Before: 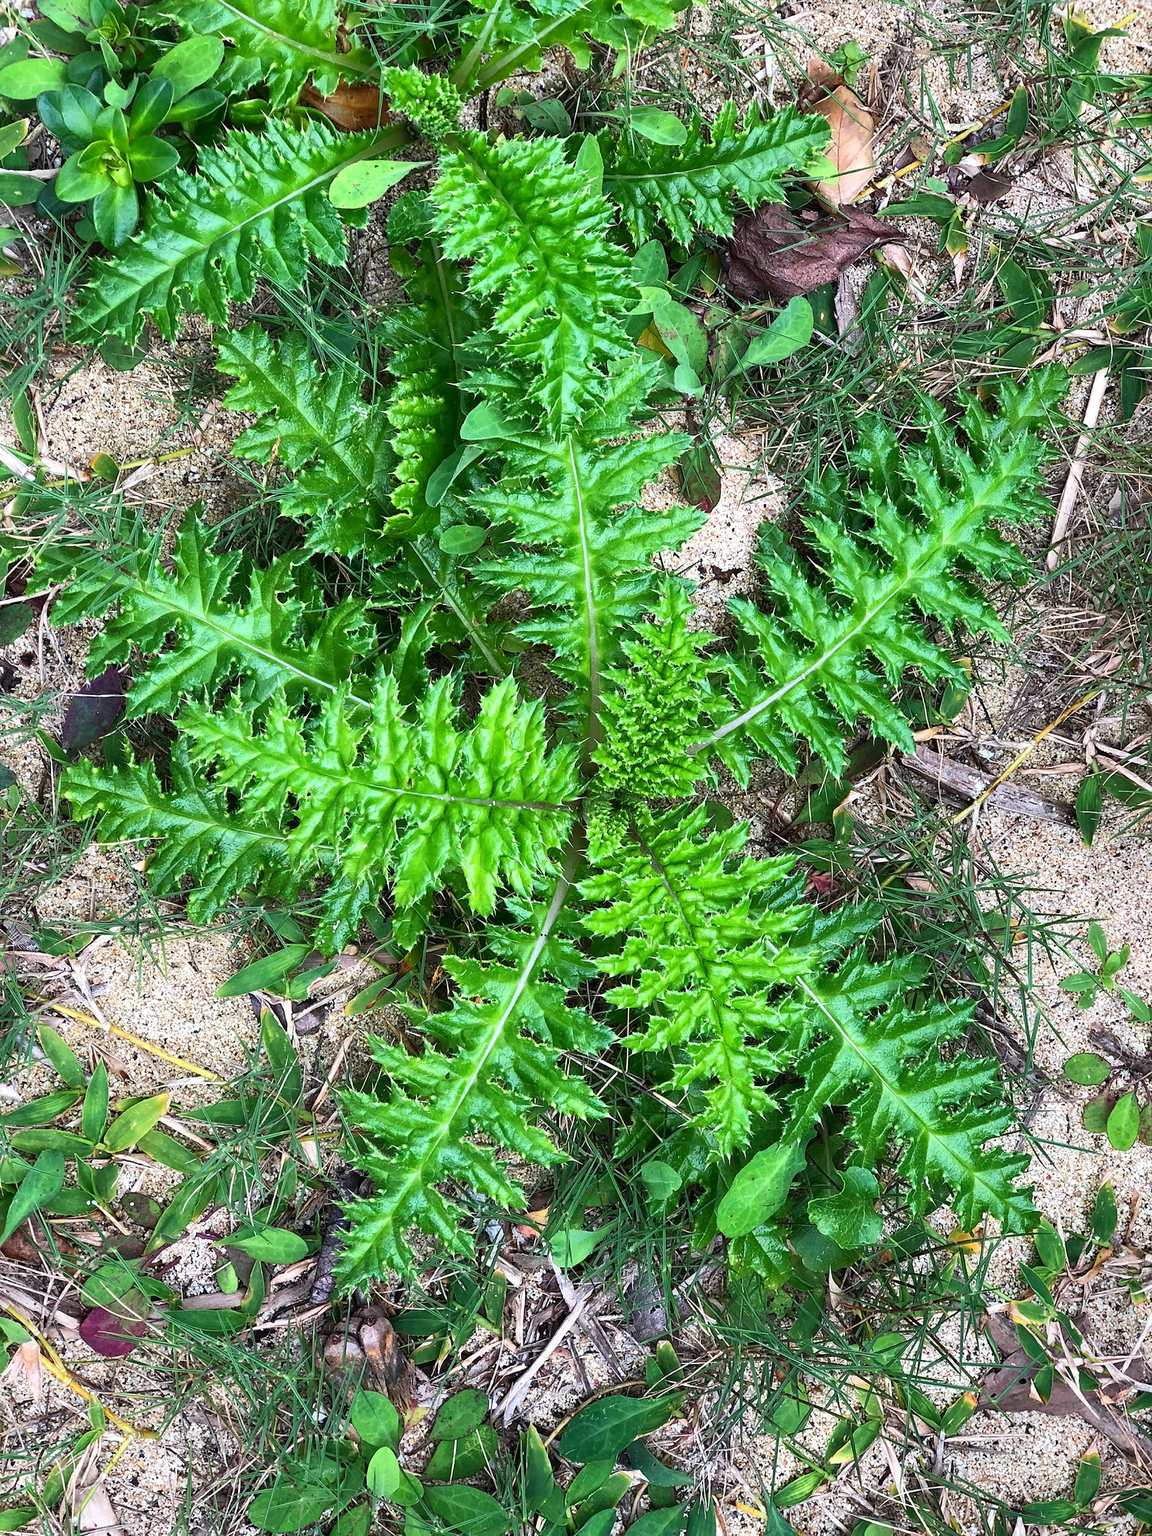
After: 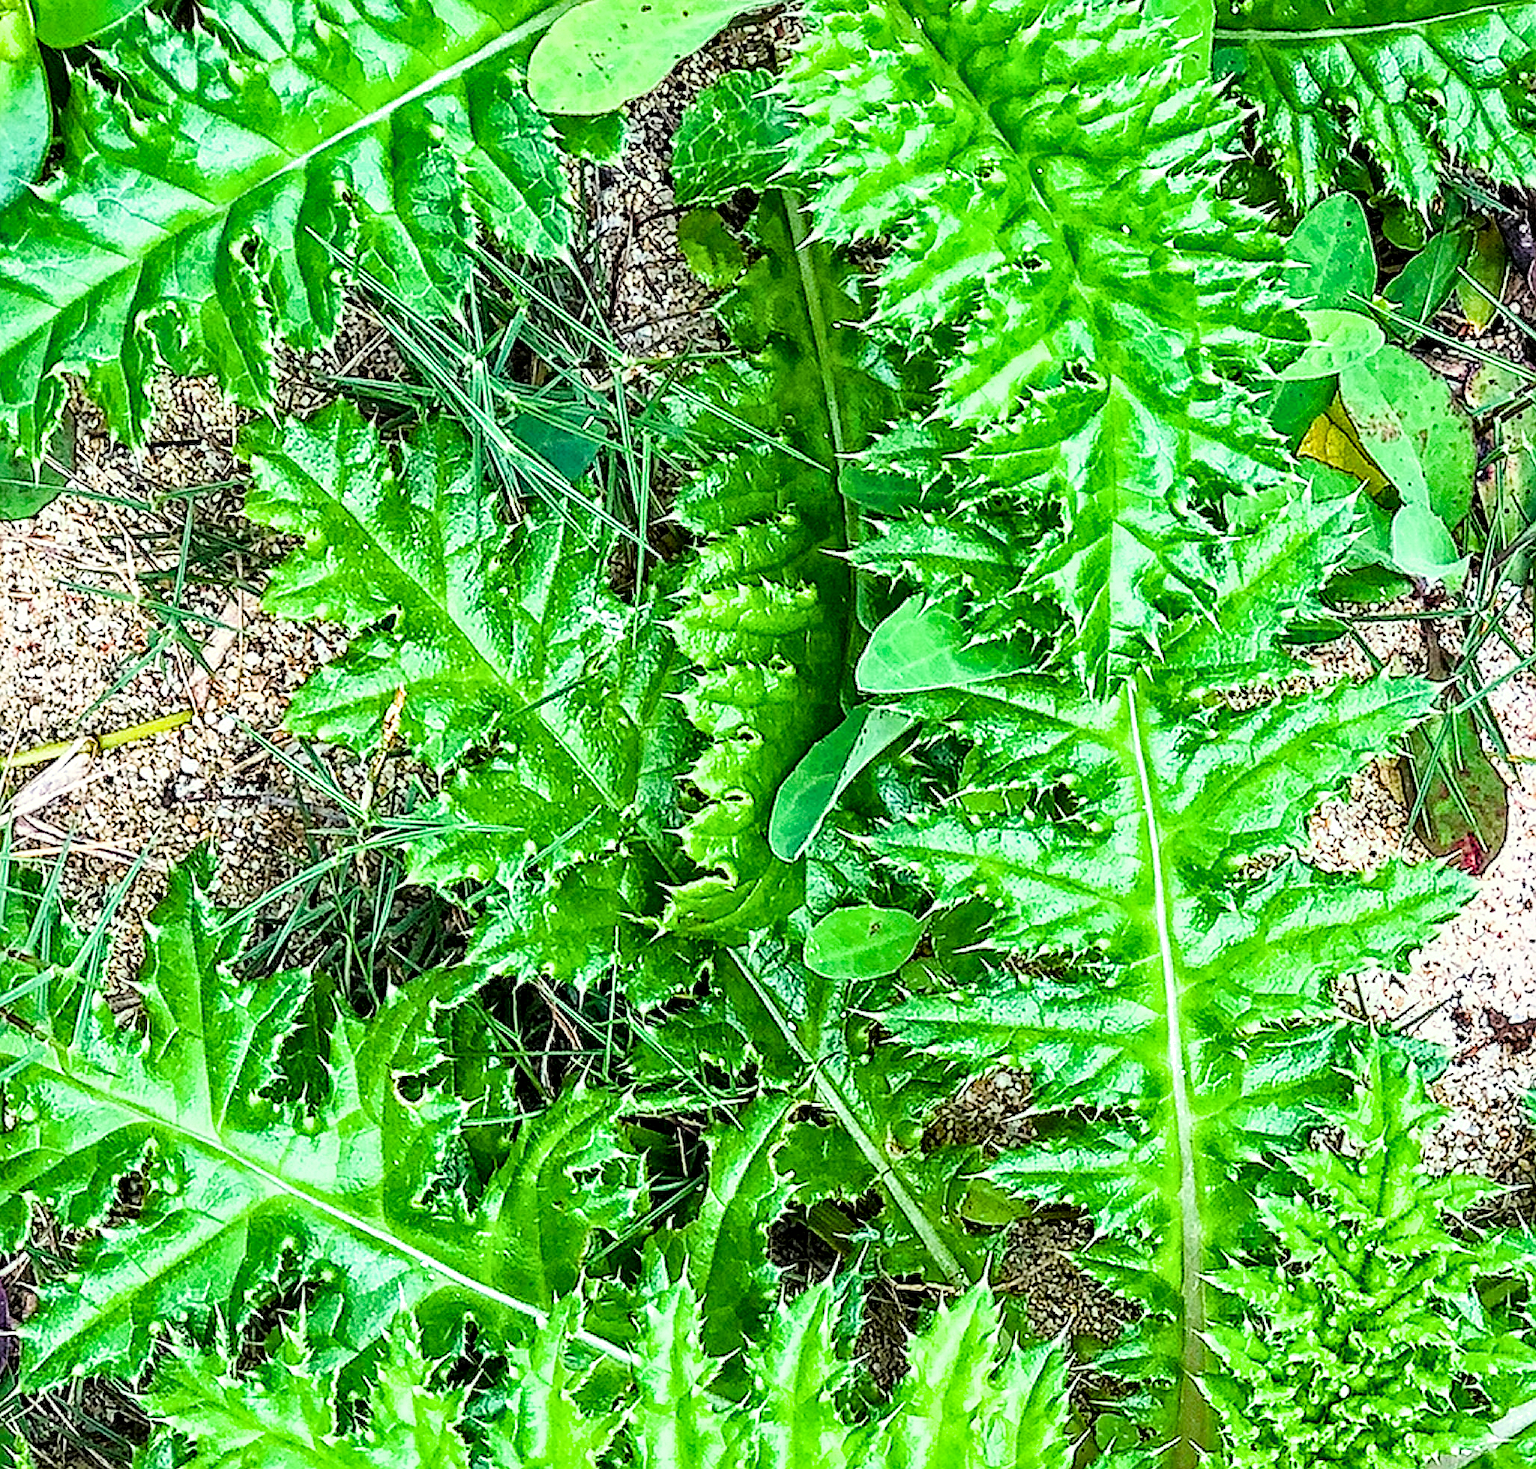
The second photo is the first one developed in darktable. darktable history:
exposure: black level correction 0, exposure 1.464 EV, compensate highlight preservation false
contrast equalizer: y [[0.5, 0.542, 0.583, 0.625, 0.667, 0.708], [0.5 ×6], [0.5 ×6], [0 ×6], [0 ×6]]
color balance rgb: perceptual saturation grading › global saturation 30.072%, global vibrance 20%
sharpen: on, module defaults
crop: left 10.282%, top 10.616%, right 36.416%, bottom 51.137%
local contrast: mode bilateral grid, contrast 21, coarseness 51, detail 130%, midtone range 0.2
filmic rgb: black relative exposure -7.65 EV, white relative exposure 4.56 EV, threshold -0.313 EV, transition 3.19 EV, structure ↔ texture 99.52%, hardness 3.61, enable highlight reconstruction true
